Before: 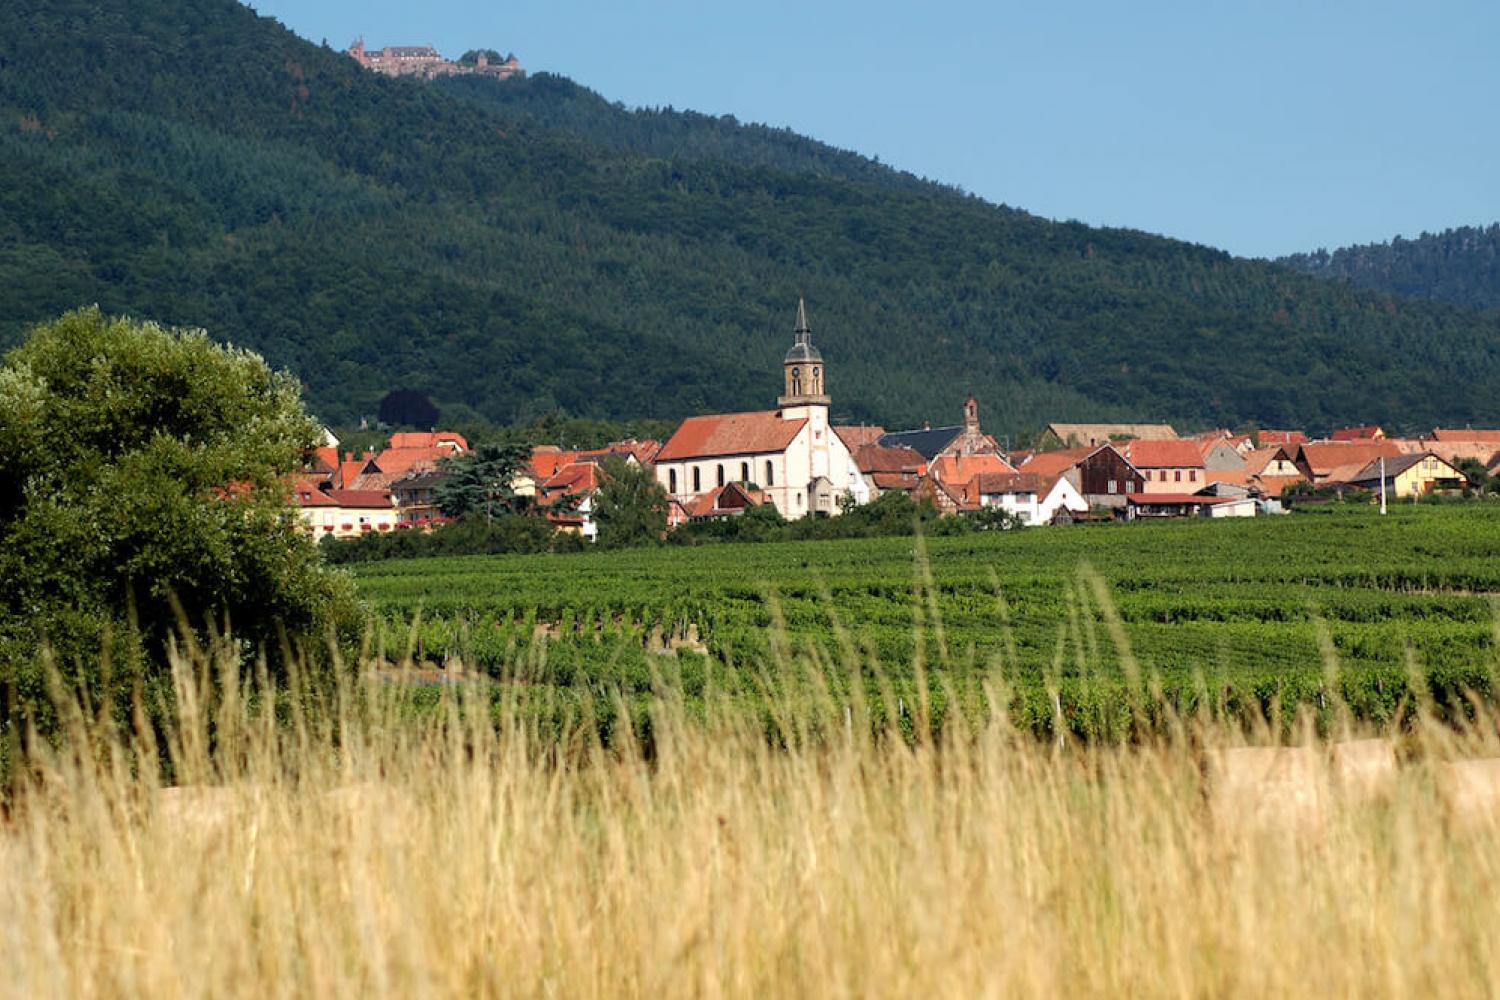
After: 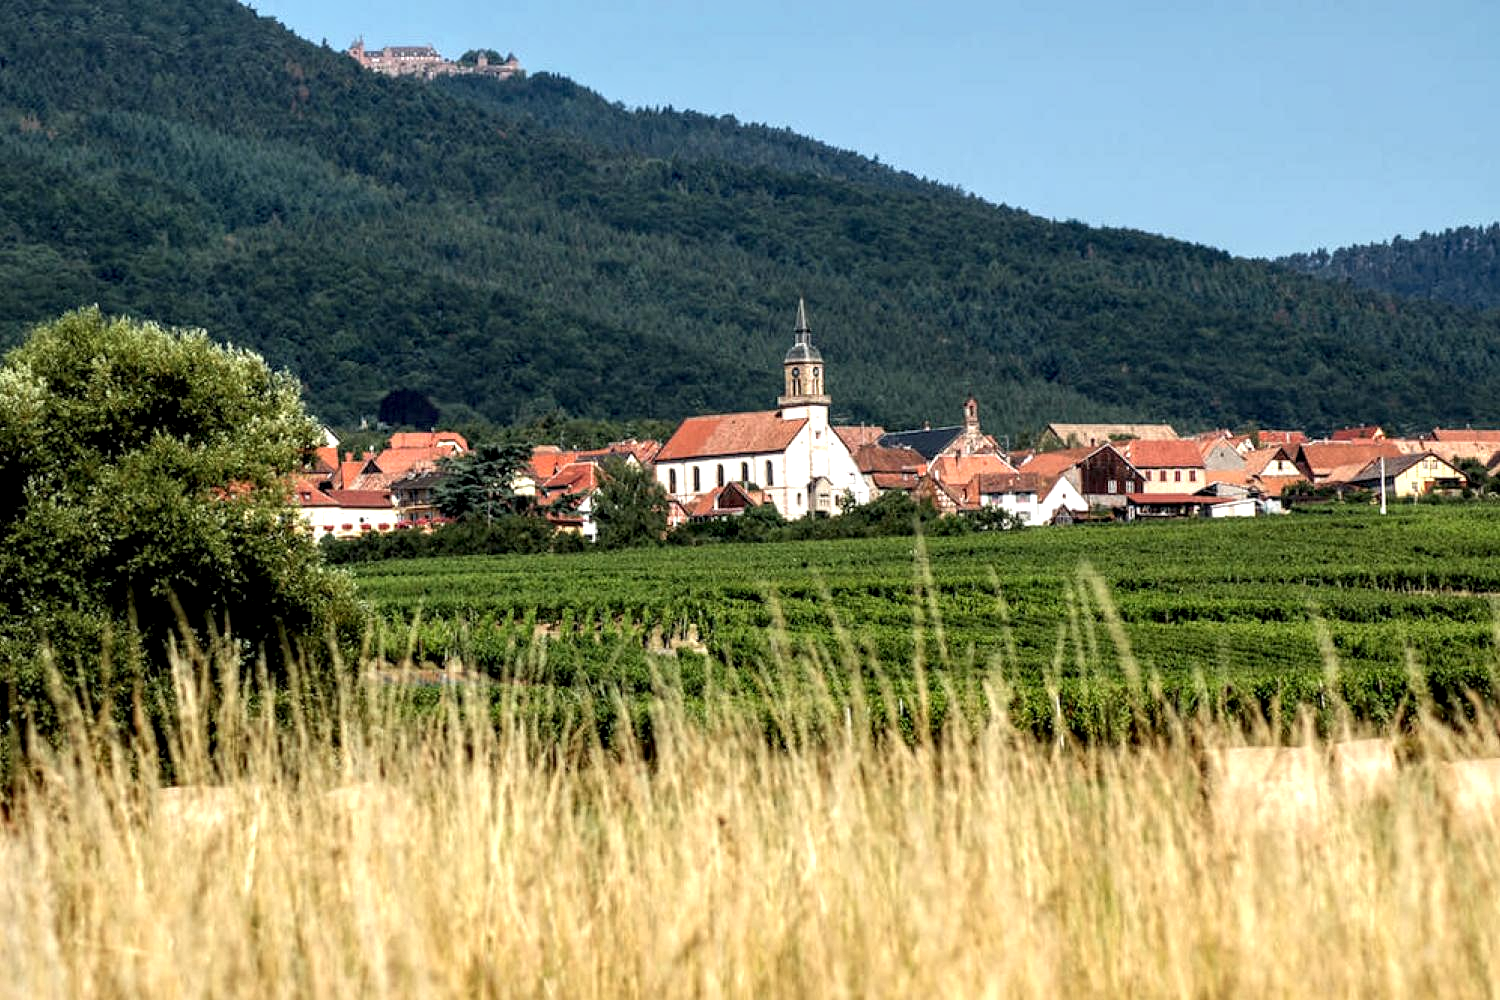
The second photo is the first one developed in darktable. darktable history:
exposure: exposure 0.131 EV, compensate highlight preservation false
local contrast: highlights 65%, shadows 54%, detail 169%, midtone range 0.514
